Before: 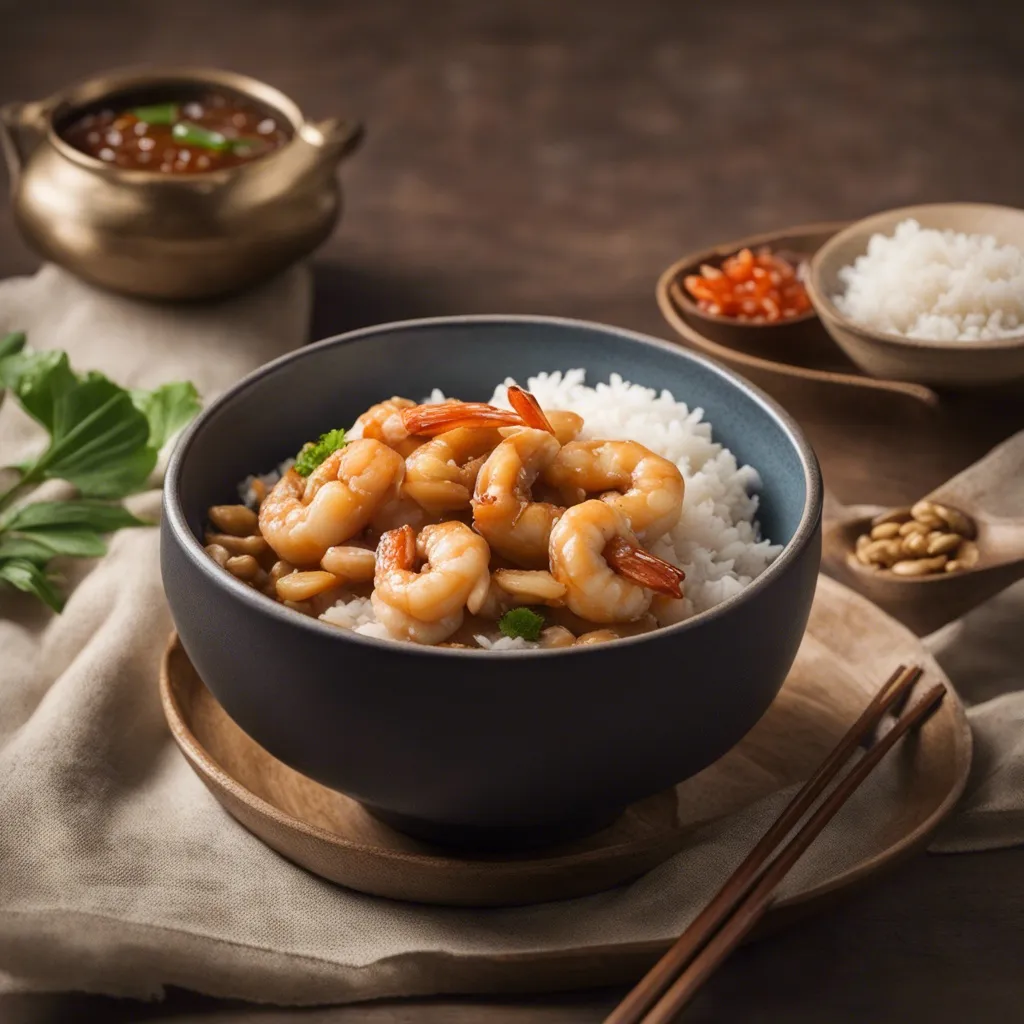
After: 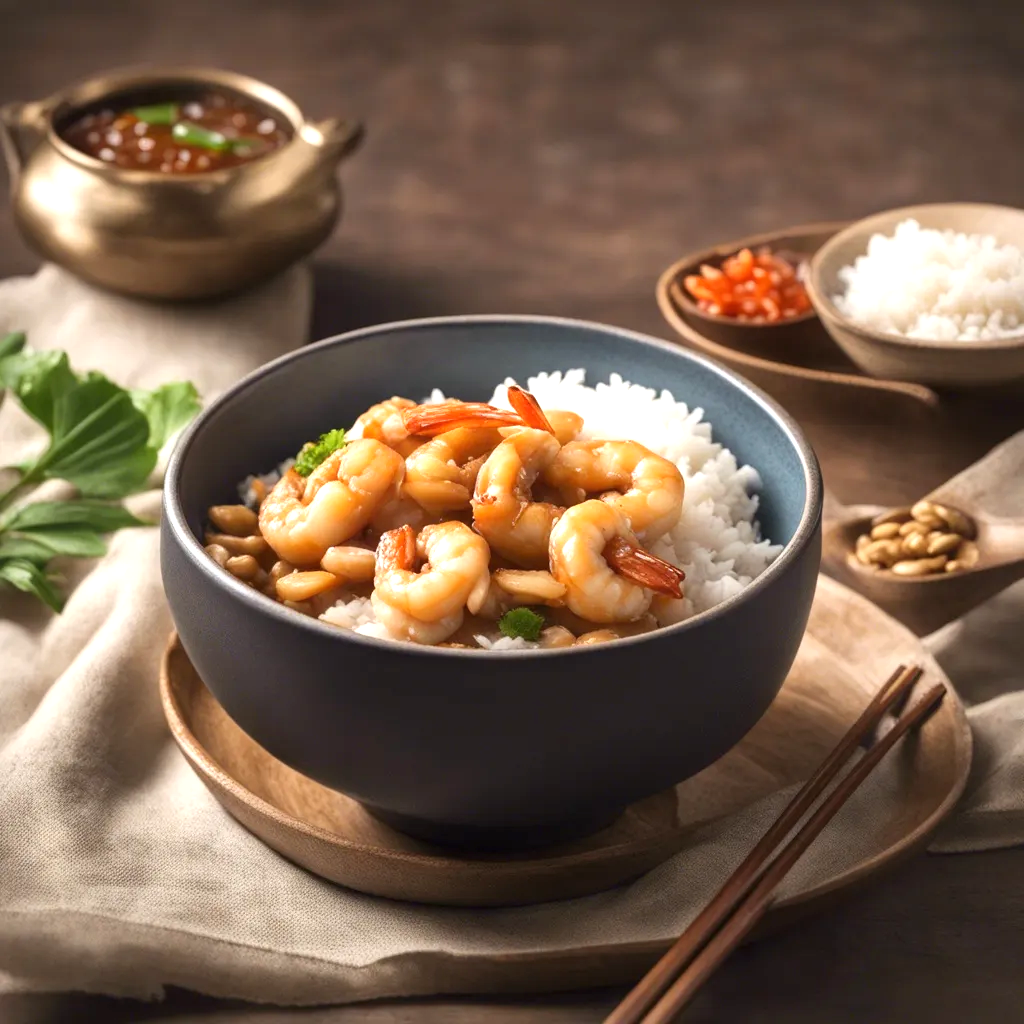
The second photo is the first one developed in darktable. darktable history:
exposure: black level correction 0, exposure 0.688 EV, compensate highlight preservation false
